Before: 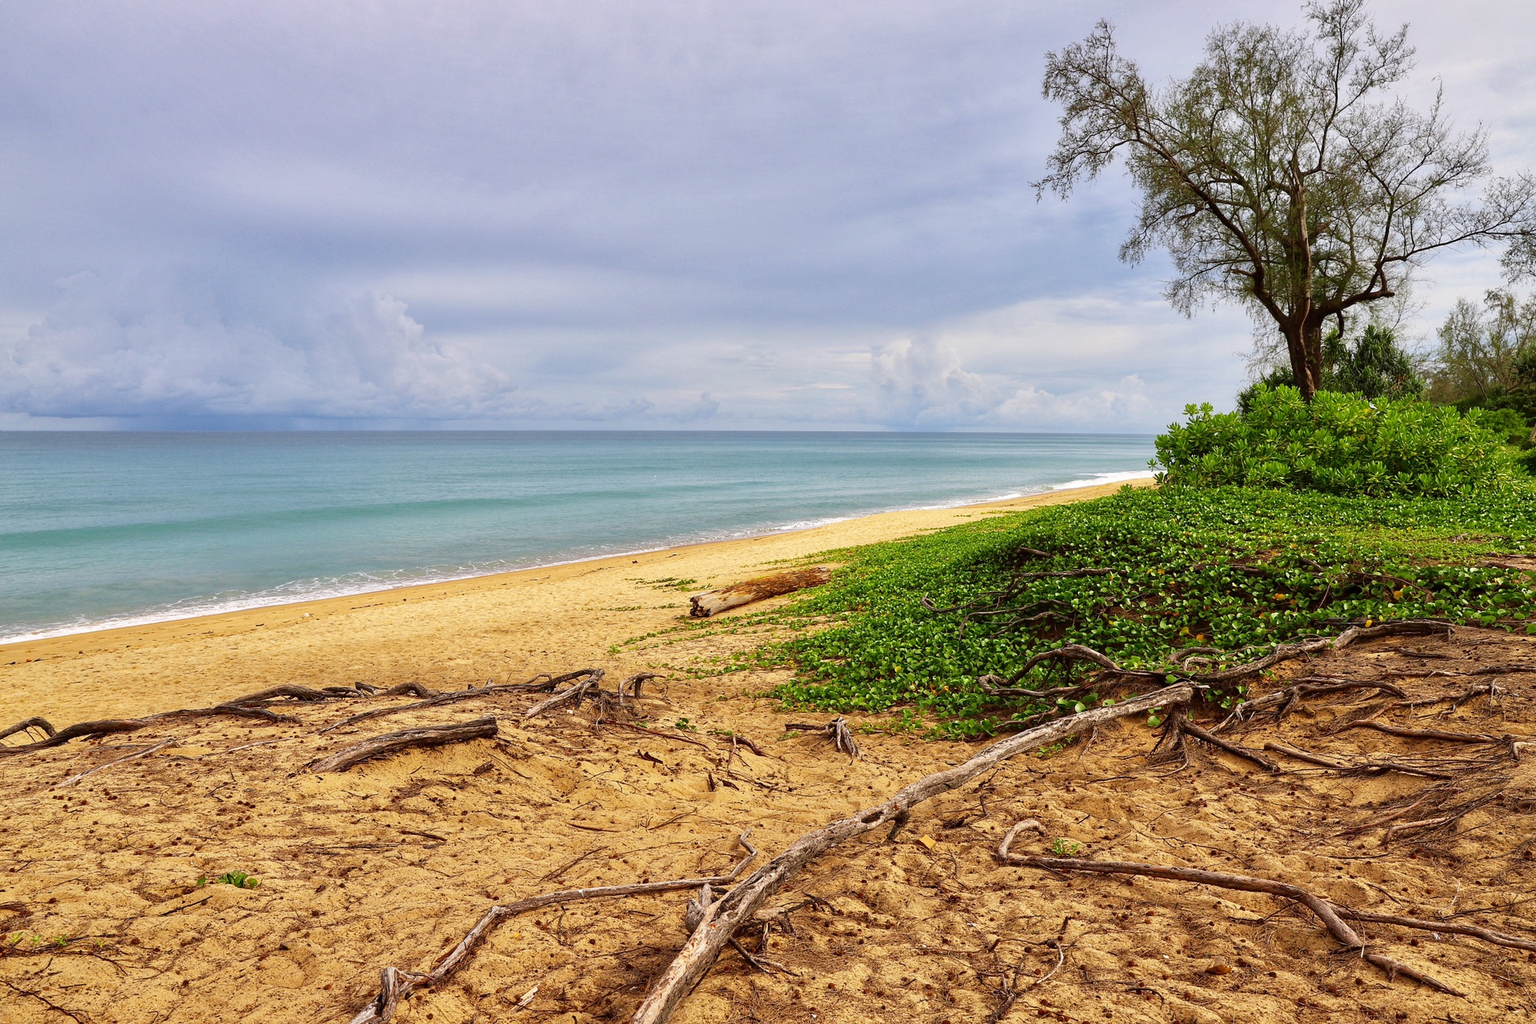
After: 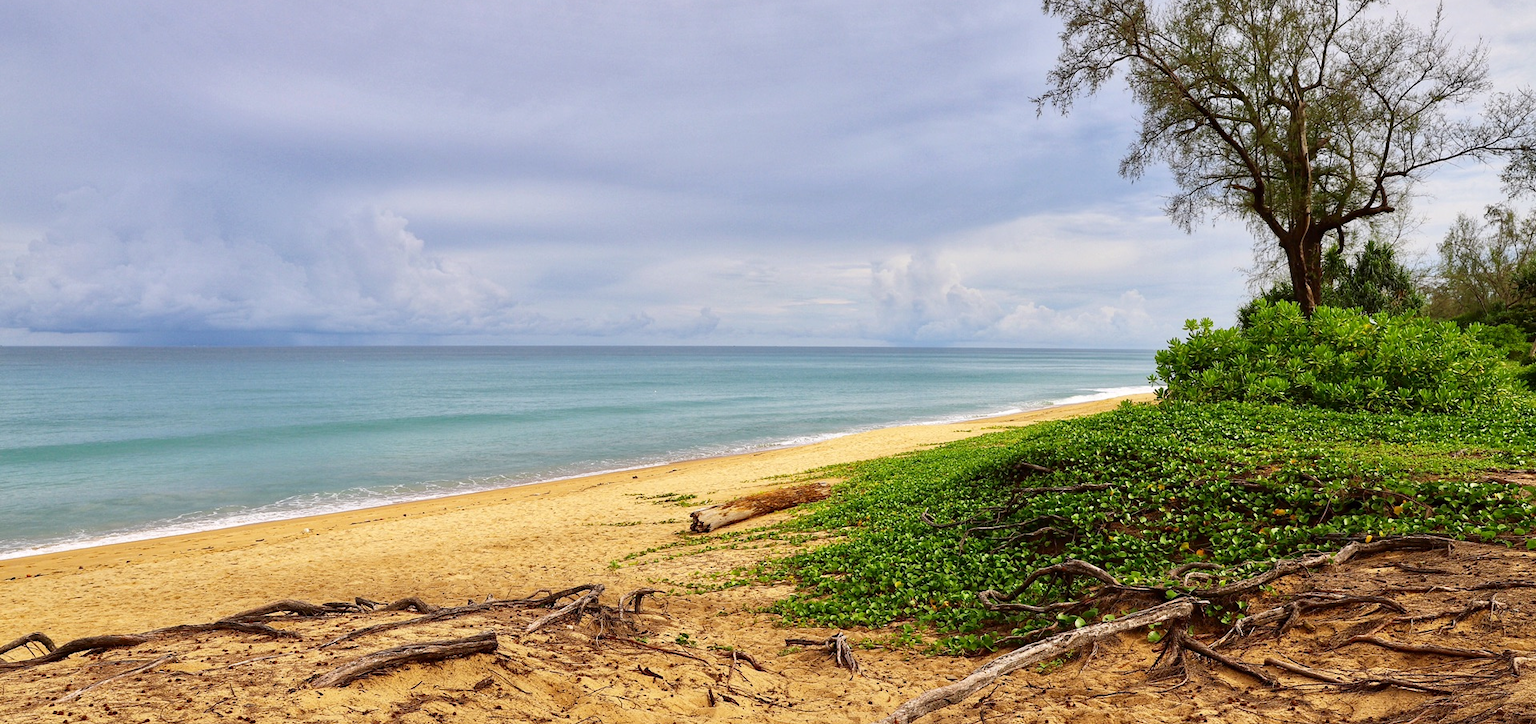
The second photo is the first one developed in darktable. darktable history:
contrast brightness saturation: contrast 0.08, saturation 0.02
crop and rotate: top 8.293%, bottom 20.996%
